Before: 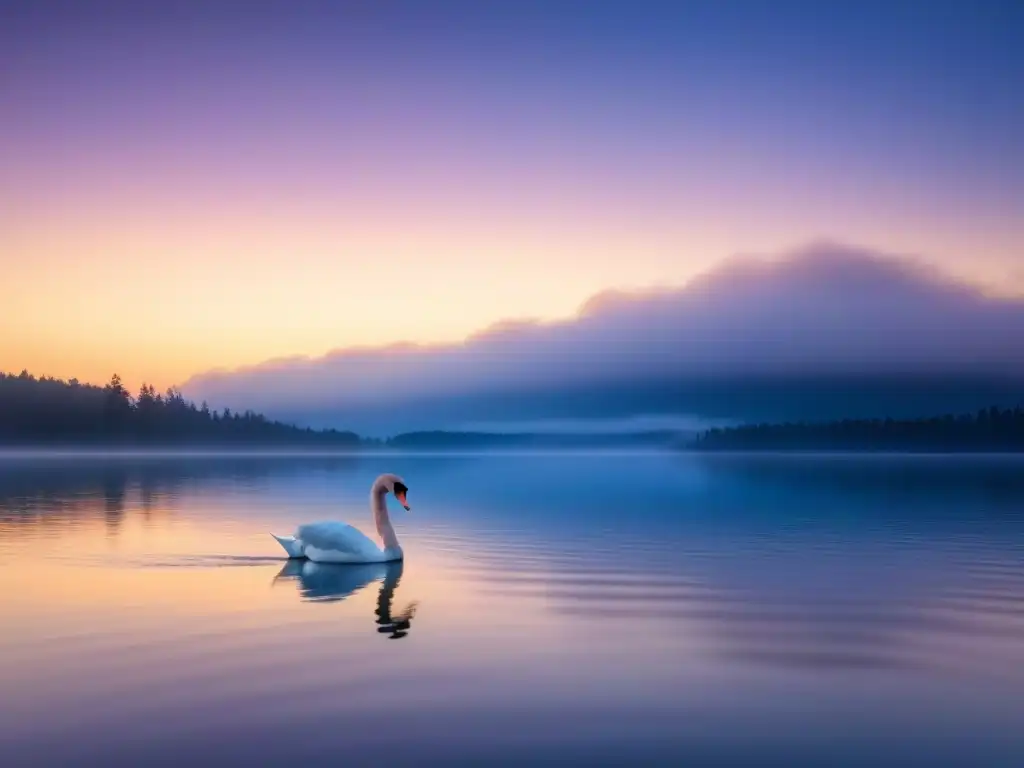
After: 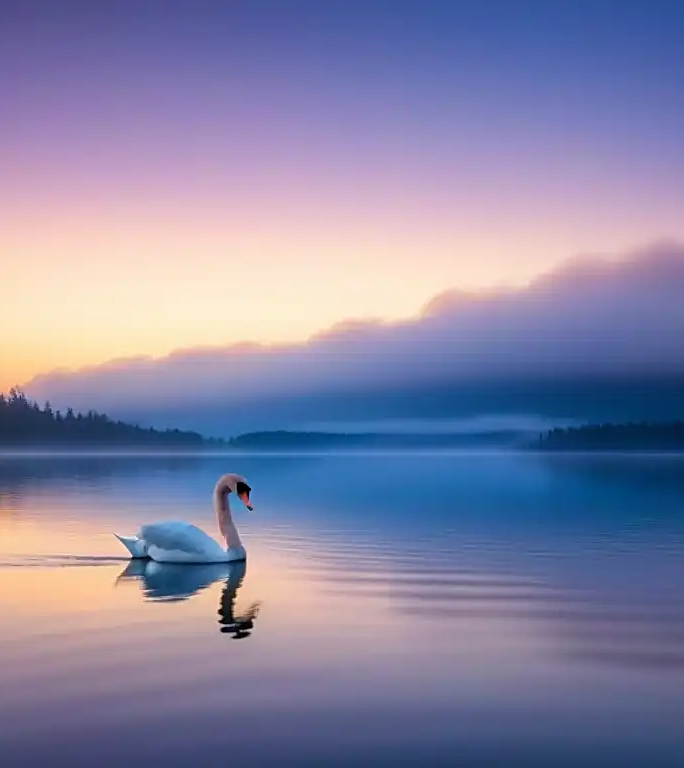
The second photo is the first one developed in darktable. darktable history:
crop: left 15.415%, right 17.757%
sharpen: on, module defaults
